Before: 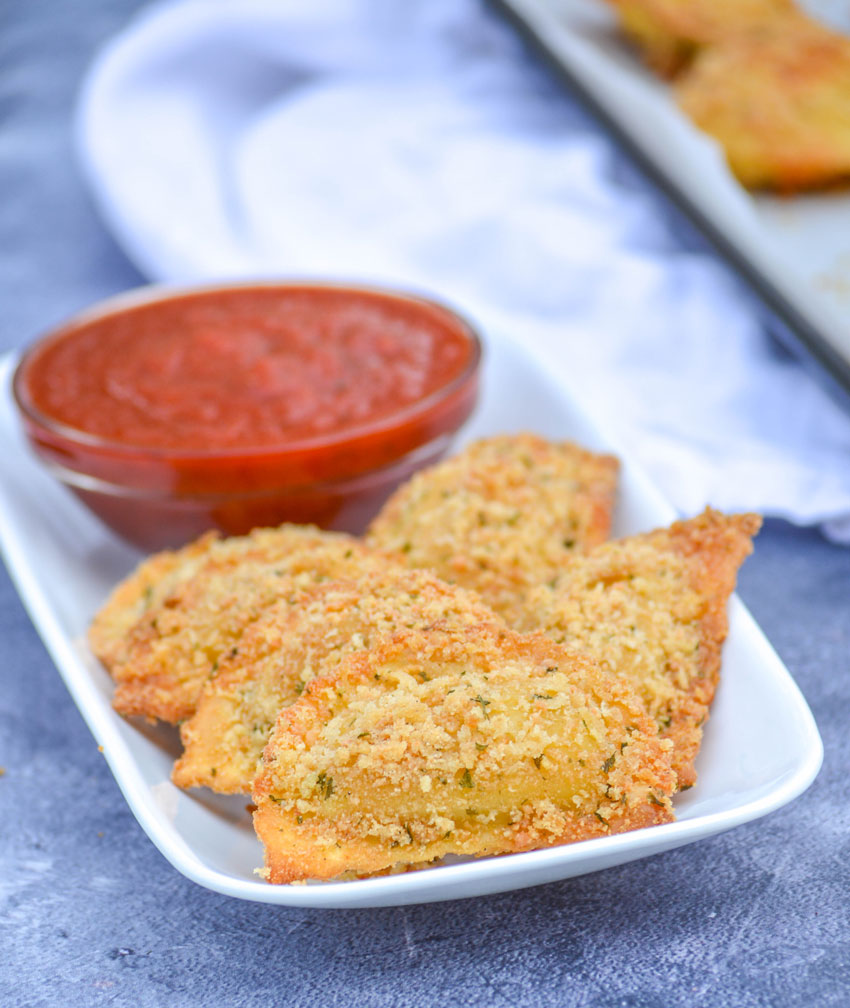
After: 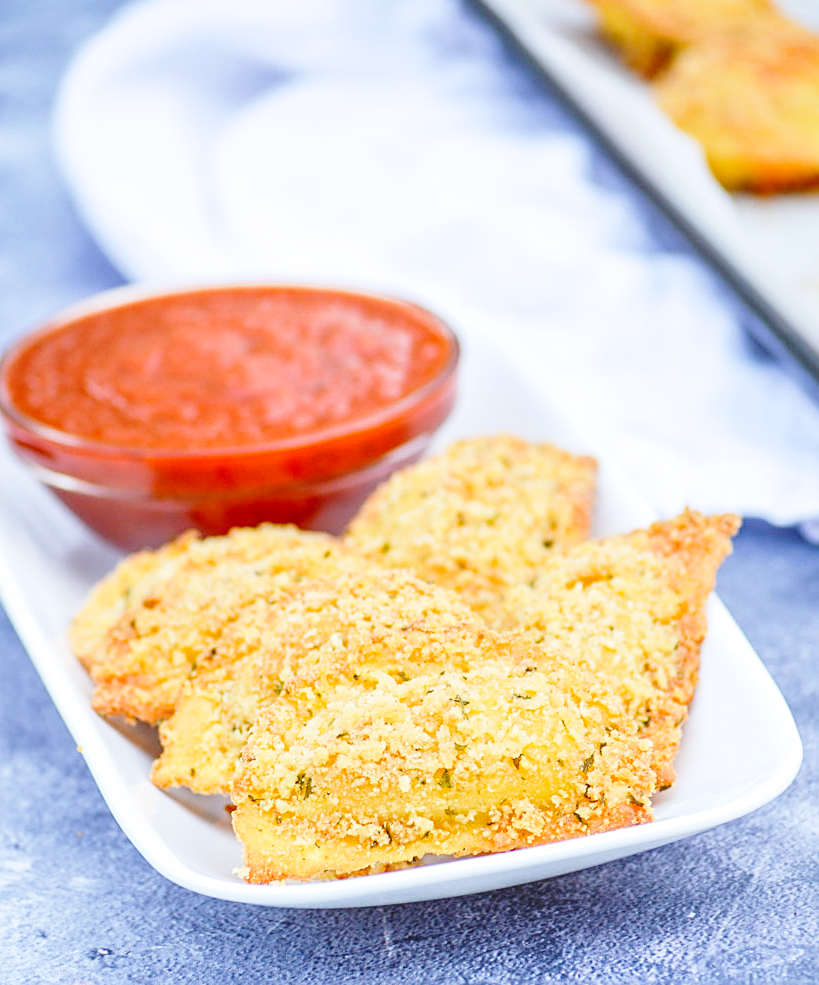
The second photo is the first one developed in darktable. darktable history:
sharpen: on, module defaults
base curve: curves: ch0 [(0, 0) (0.028, 0.03) (0.121, 0.232) (0.46, 0.748) (0.859, 0.968) (1, 1)], preserve colors none
crop and rotate: left 2.536%, right 1.107%, bottom 2.246%
